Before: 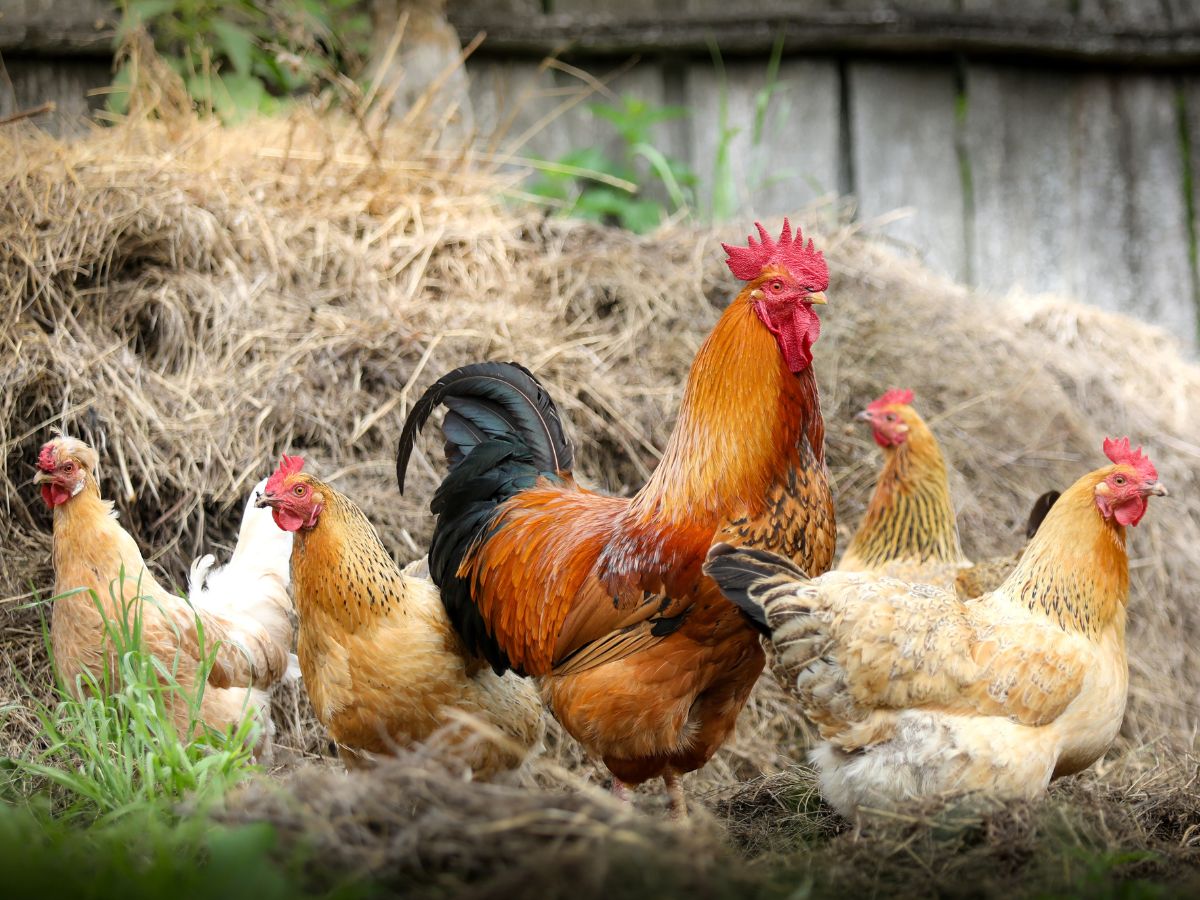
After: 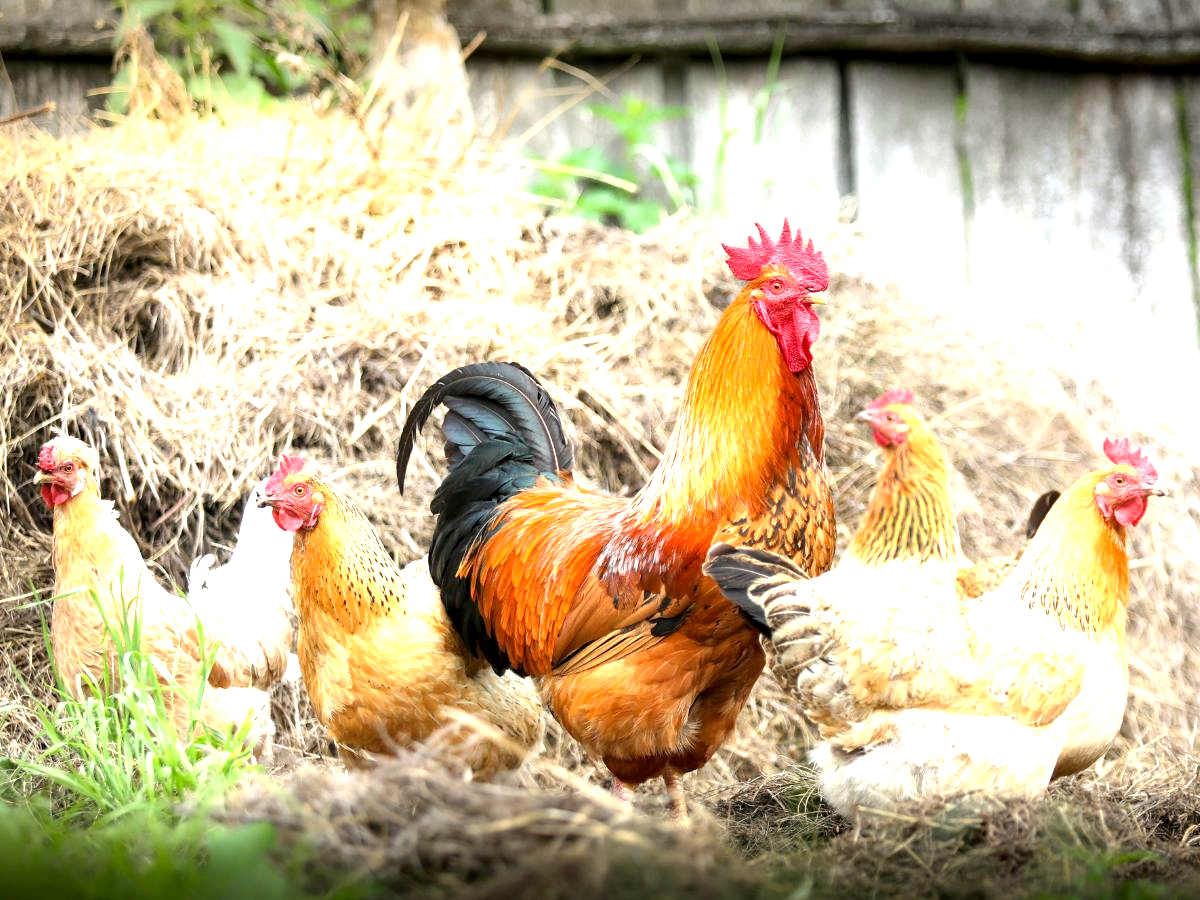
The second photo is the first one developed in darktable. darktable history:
exposure: black level correction 0.001, exposure 1.311 EV, compensate highlight preservation false
